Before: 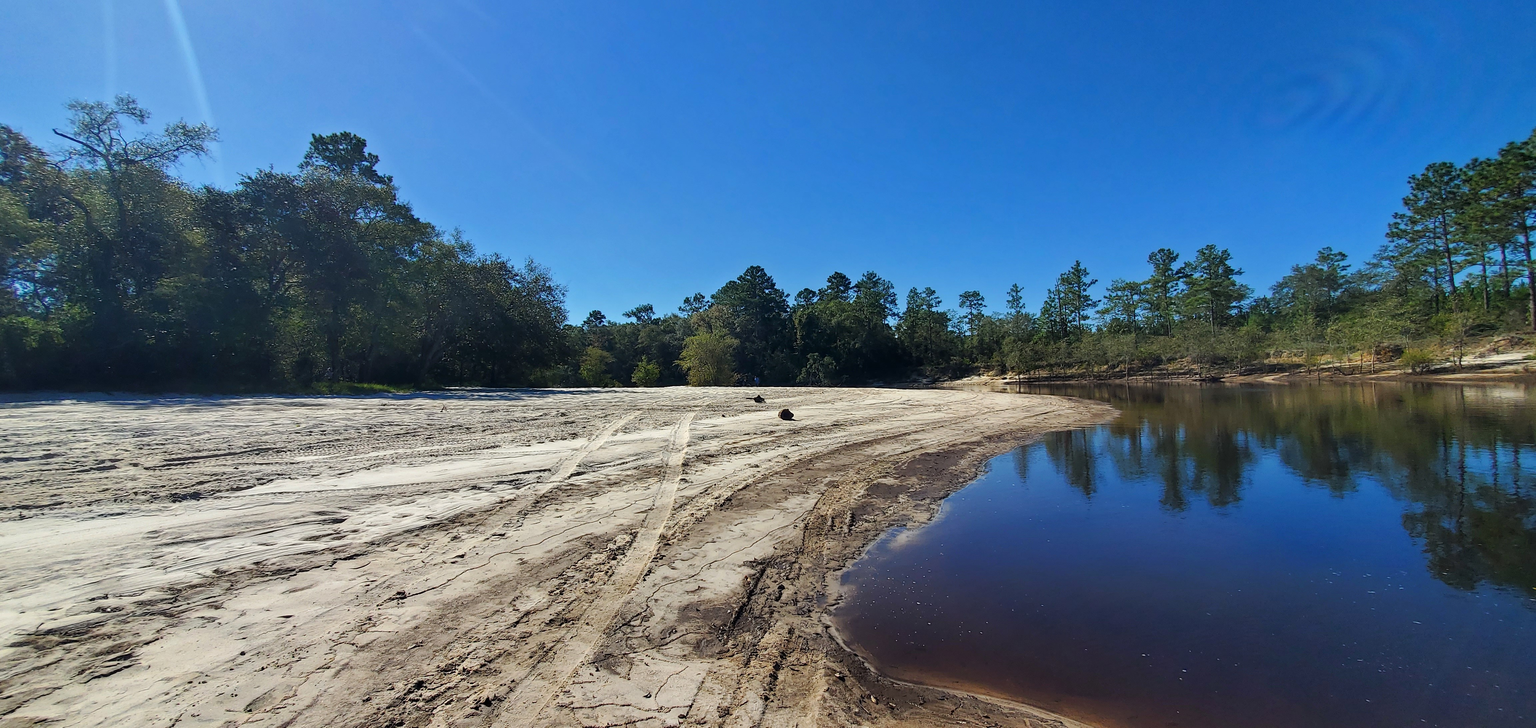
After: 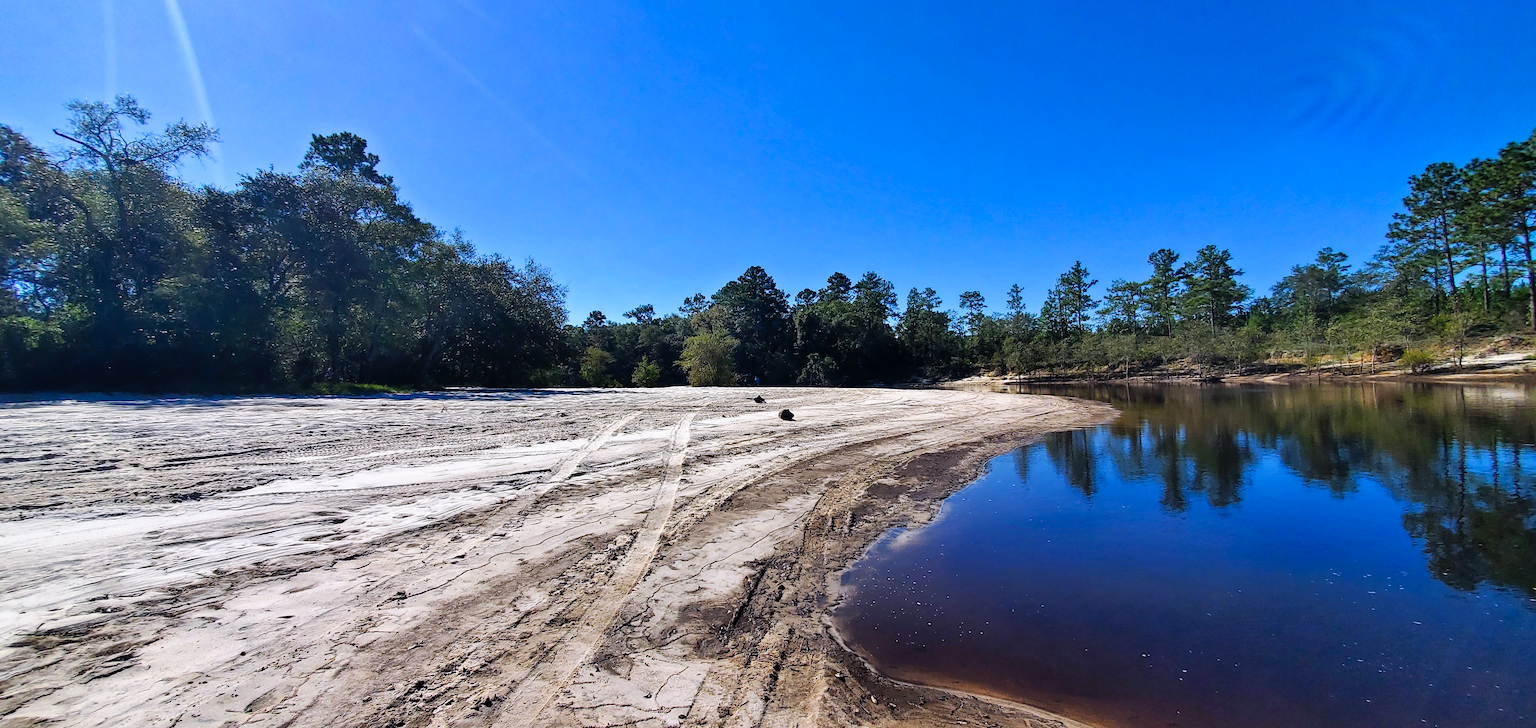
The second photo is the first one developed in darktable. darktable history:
shadows and highlights: shadows 37.27, highlights -28.18, soften with gaussian
white balance: red 1.004, blue 1.096
tone curve: curves: ch0 [(0, 0) (0.003, 0.001) (0.011, 0.005) (0.025, 0.011) (0.044, 0.02) (0.069, 0.031) (0.1, 0.045) (0.136, 0.077) (0.177, 0.124) (0.224, 0.181) (0.277, 0.245) (0.335, 0.316) (0.399, 0.393) (0.468, 0.477) (0.543, 0.568) (0.623, 0.666) (0.709, 0.771) (0.801, 0.871) (0.898, 0.965) (1, 1)], preserve colors none
